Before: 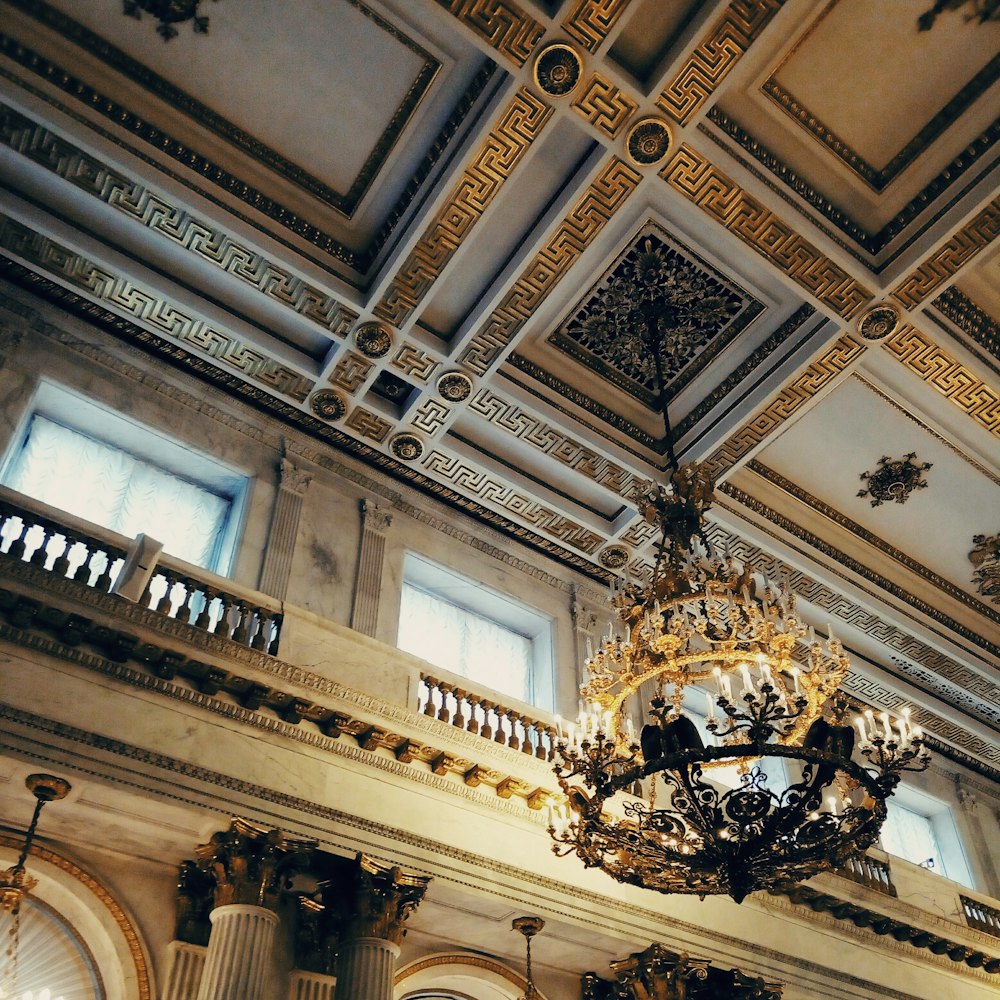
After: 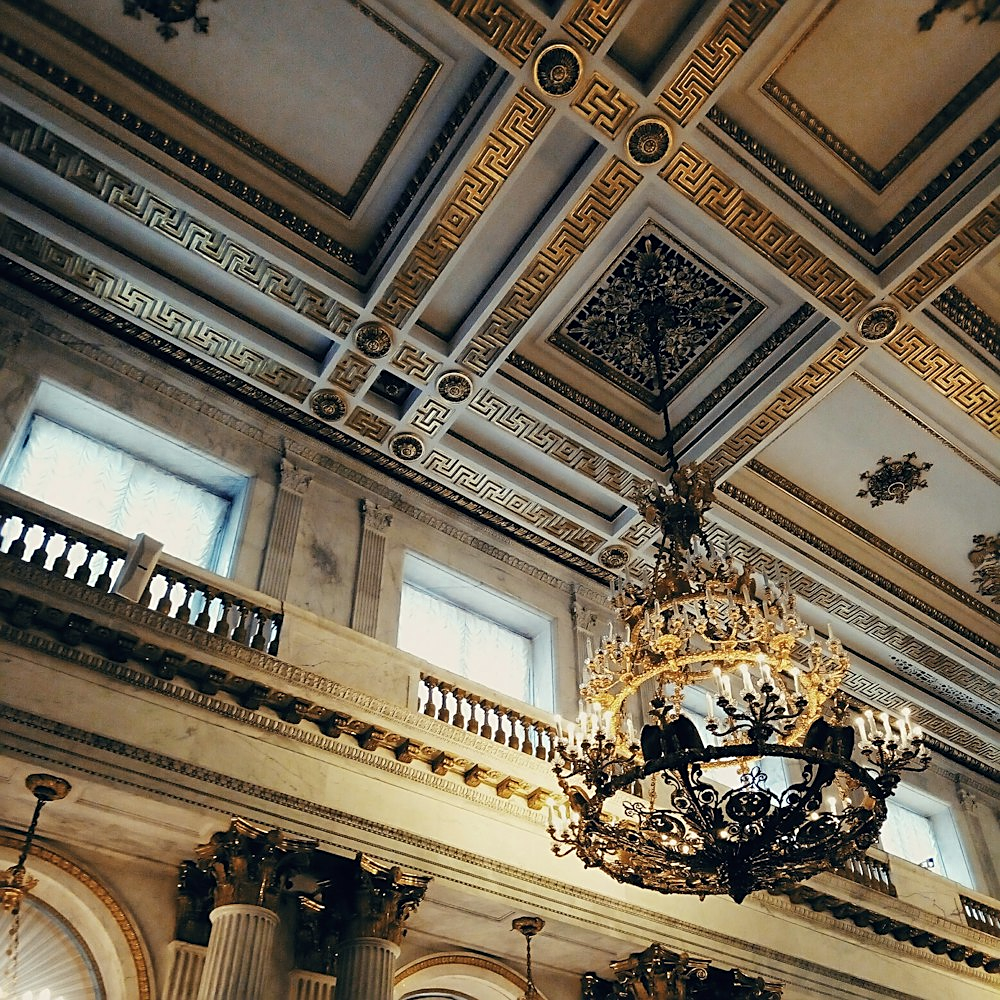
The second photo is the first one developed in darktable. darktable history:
sharpen: on, module defaults
contrast brightness saturation: saturation -0.048
color zones: curves: ch0 [(0.25, 0.5) (0.463, 0.627) (0.484, 0.637) (0.75, 0.5)]
